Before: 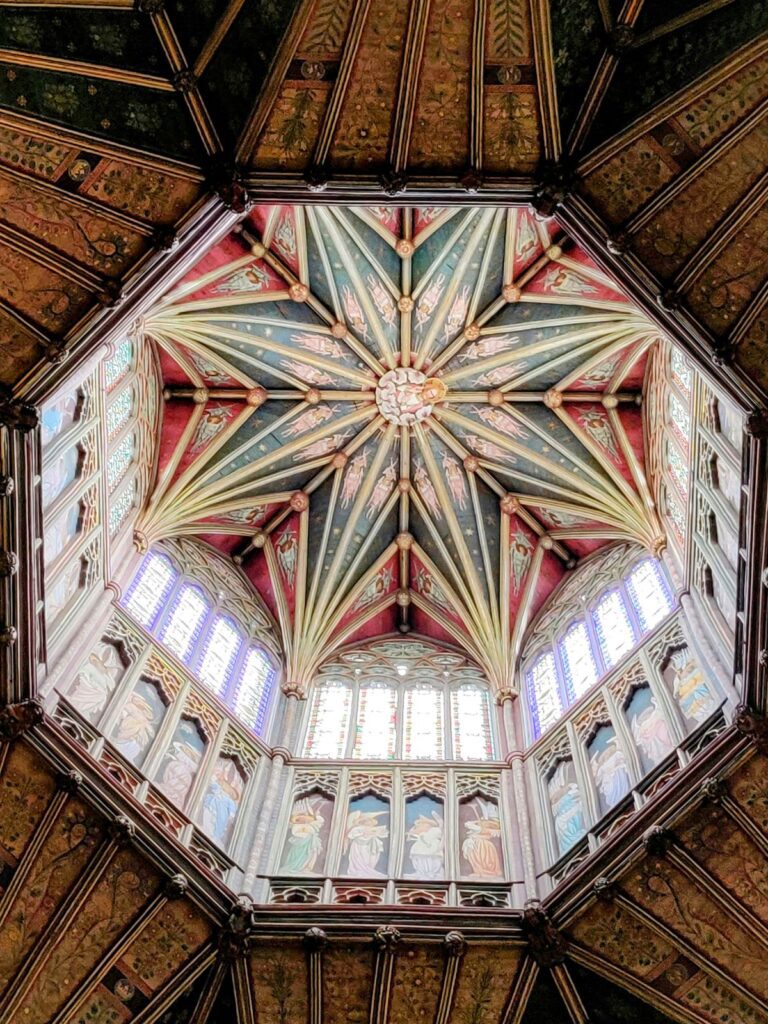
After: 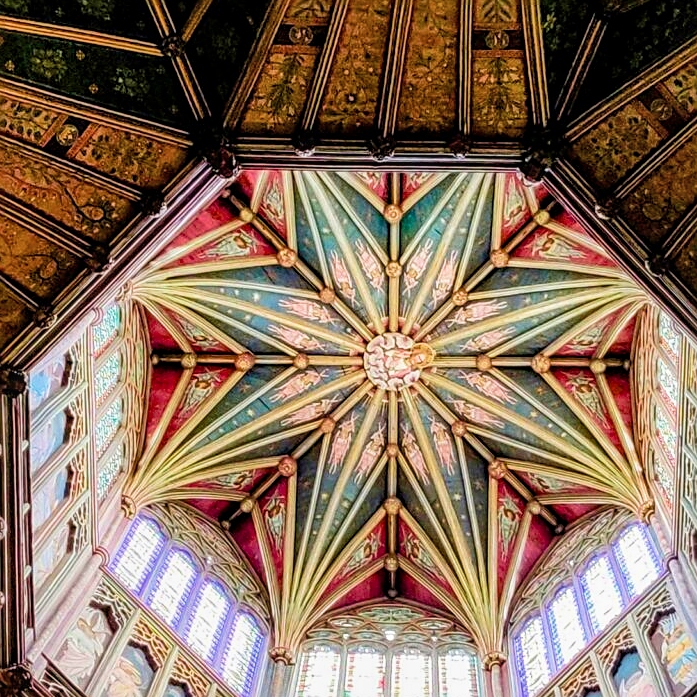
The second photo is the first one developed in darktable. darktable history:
local contrast: on, module defaults
shadows and highlights: shadows 37.14, highlights -27.88, soften with gaussian
color balance rgb: perceptual saturation grading › global saturation 20%, perceptual saturation grading › highlights -24.957%, perceptual saturation grading › shadows 25.974%, global vibrance 20%
sharpen: on, module defaults
velvia: strength 56.41%
filmic rgb: black relative exposure -16 EV, white relative exposure 2.92 EV, hardness 10
crop: left 1.564%, top 3.447%, right 7.647%, bottom 28.451%
